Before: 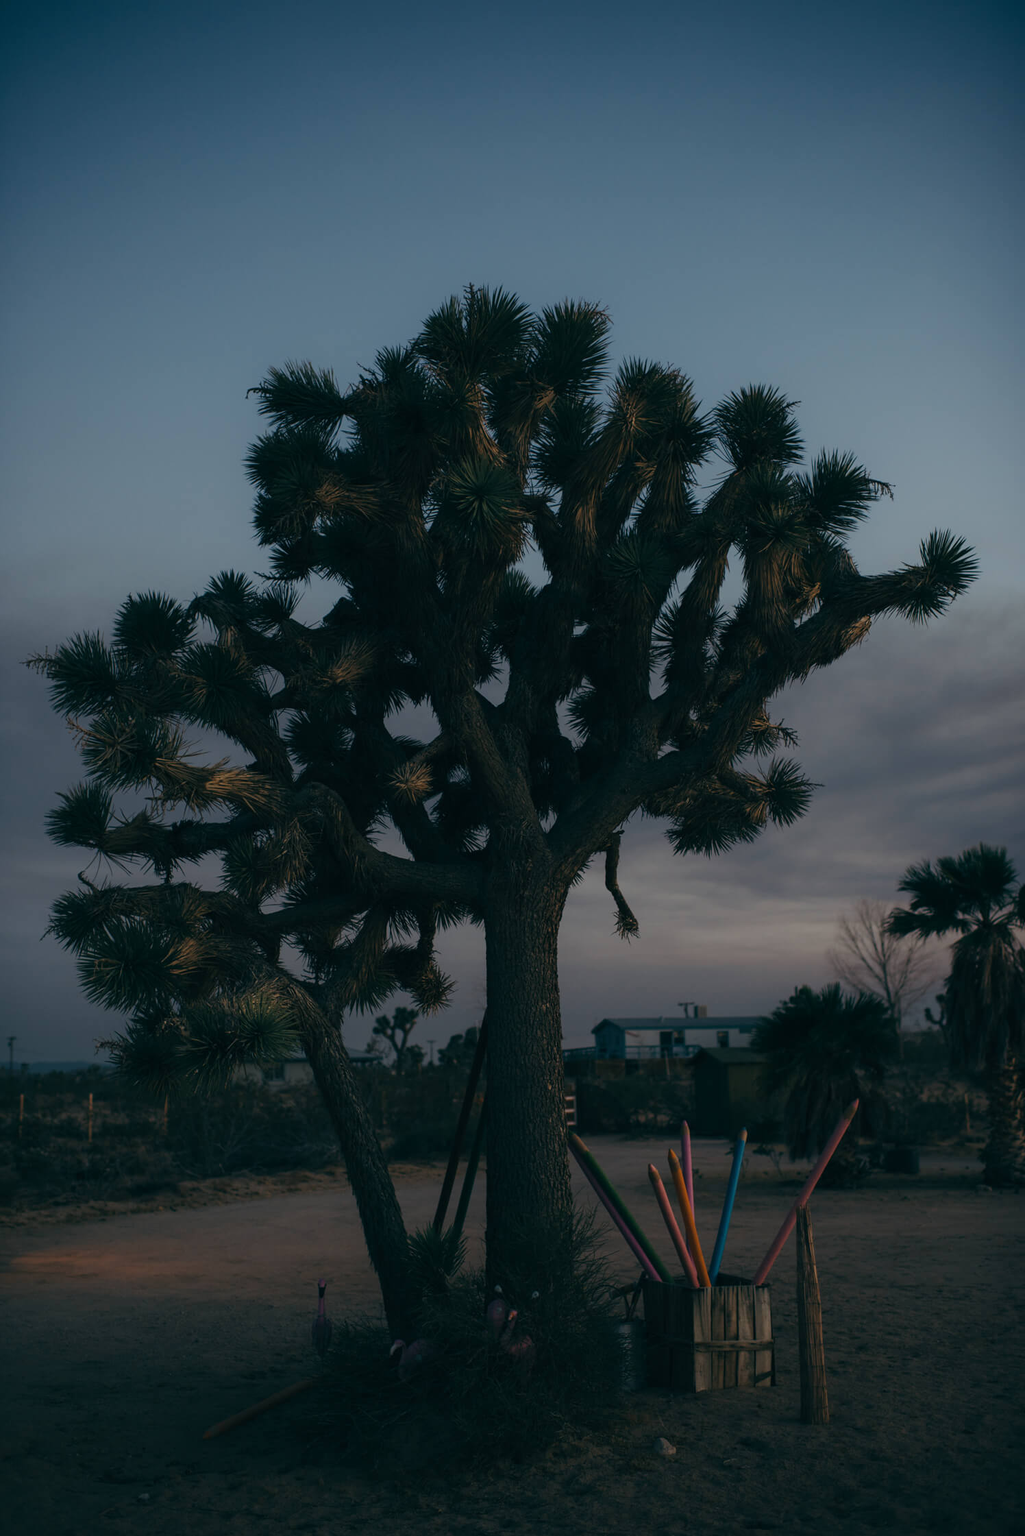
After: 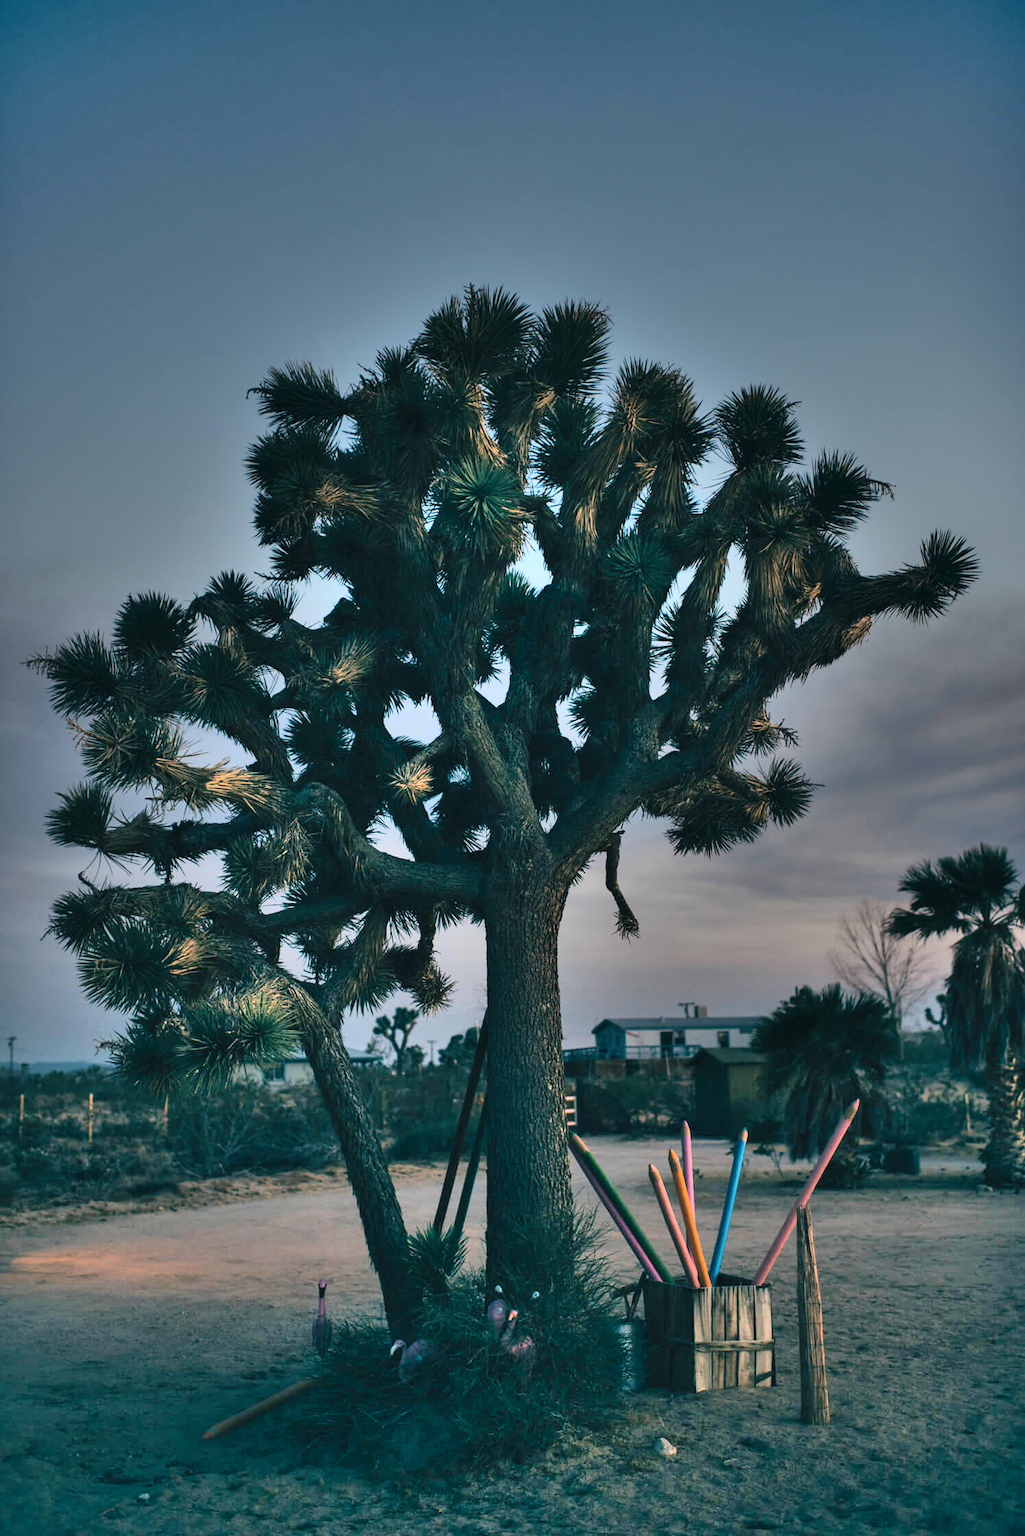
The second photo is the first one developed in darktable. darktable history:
shadows and highlights: shadows 75.9, highlights -60.77, soften with gaussian
